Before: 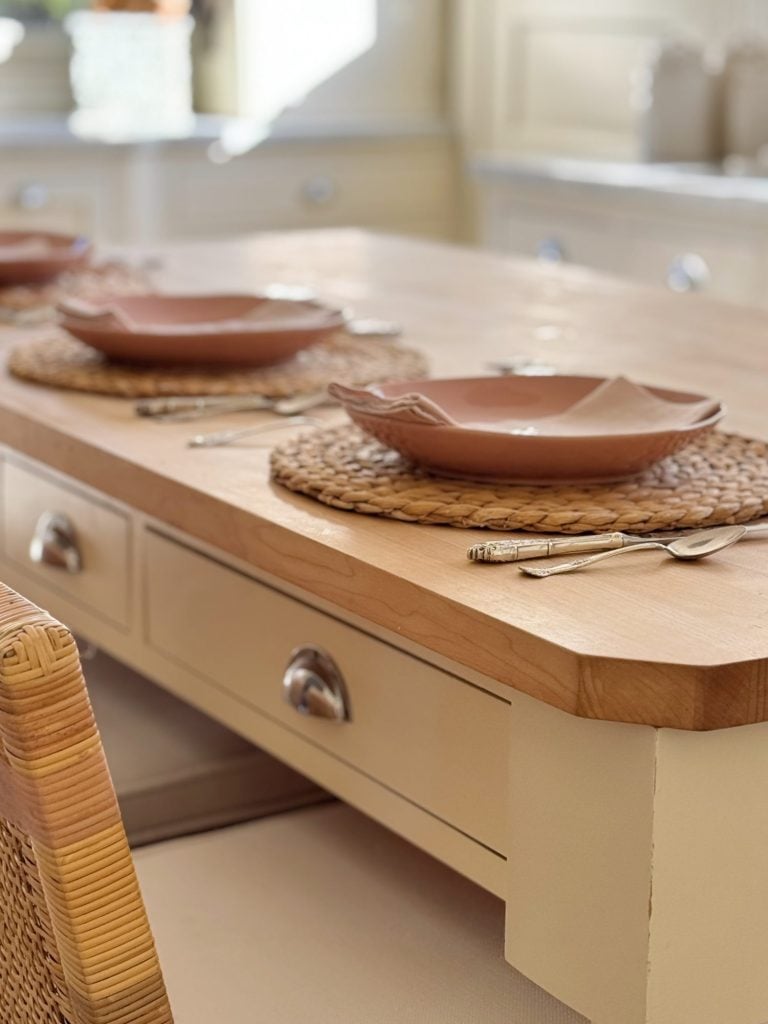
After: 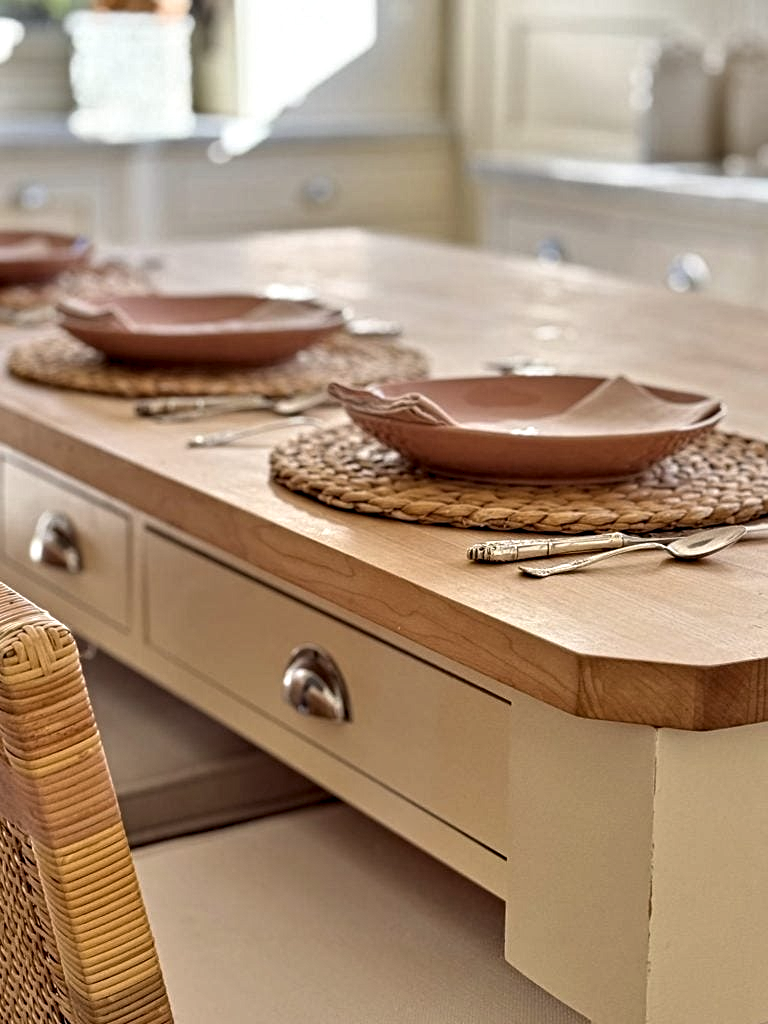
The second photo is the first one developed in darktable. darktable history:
base curve: curves: ch0 [(0, 0) (0.303, 0.277) (1, 1)]
contrast equalizer: octaves 7, y [[0.5, 0.542, 0.583, 0.625, 0.667, 0.708], [0.5 ×6], [0.5 ×6], [0 ×6], [0 ×6]]
